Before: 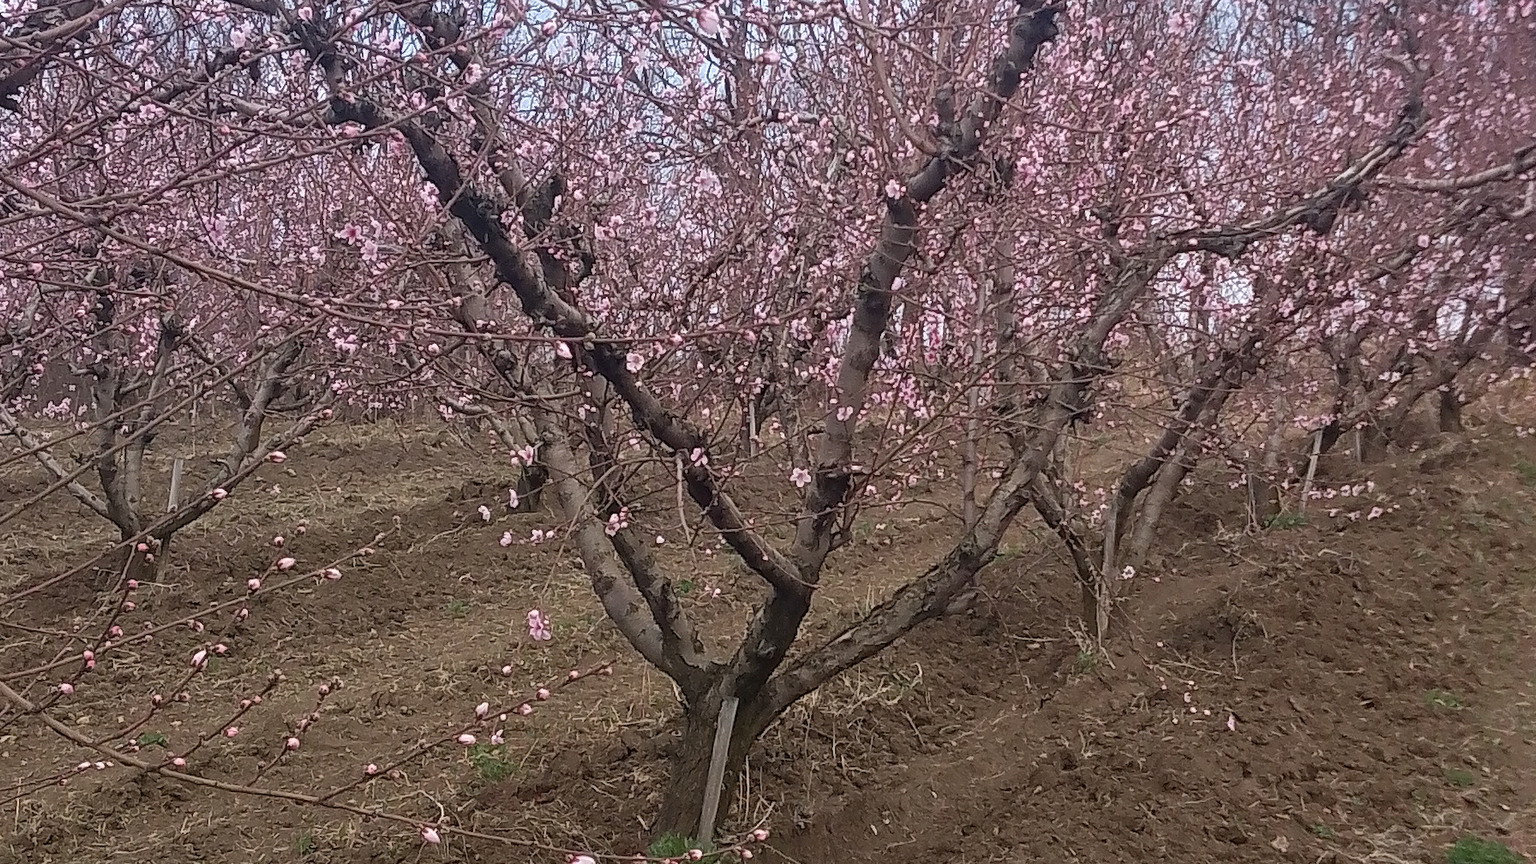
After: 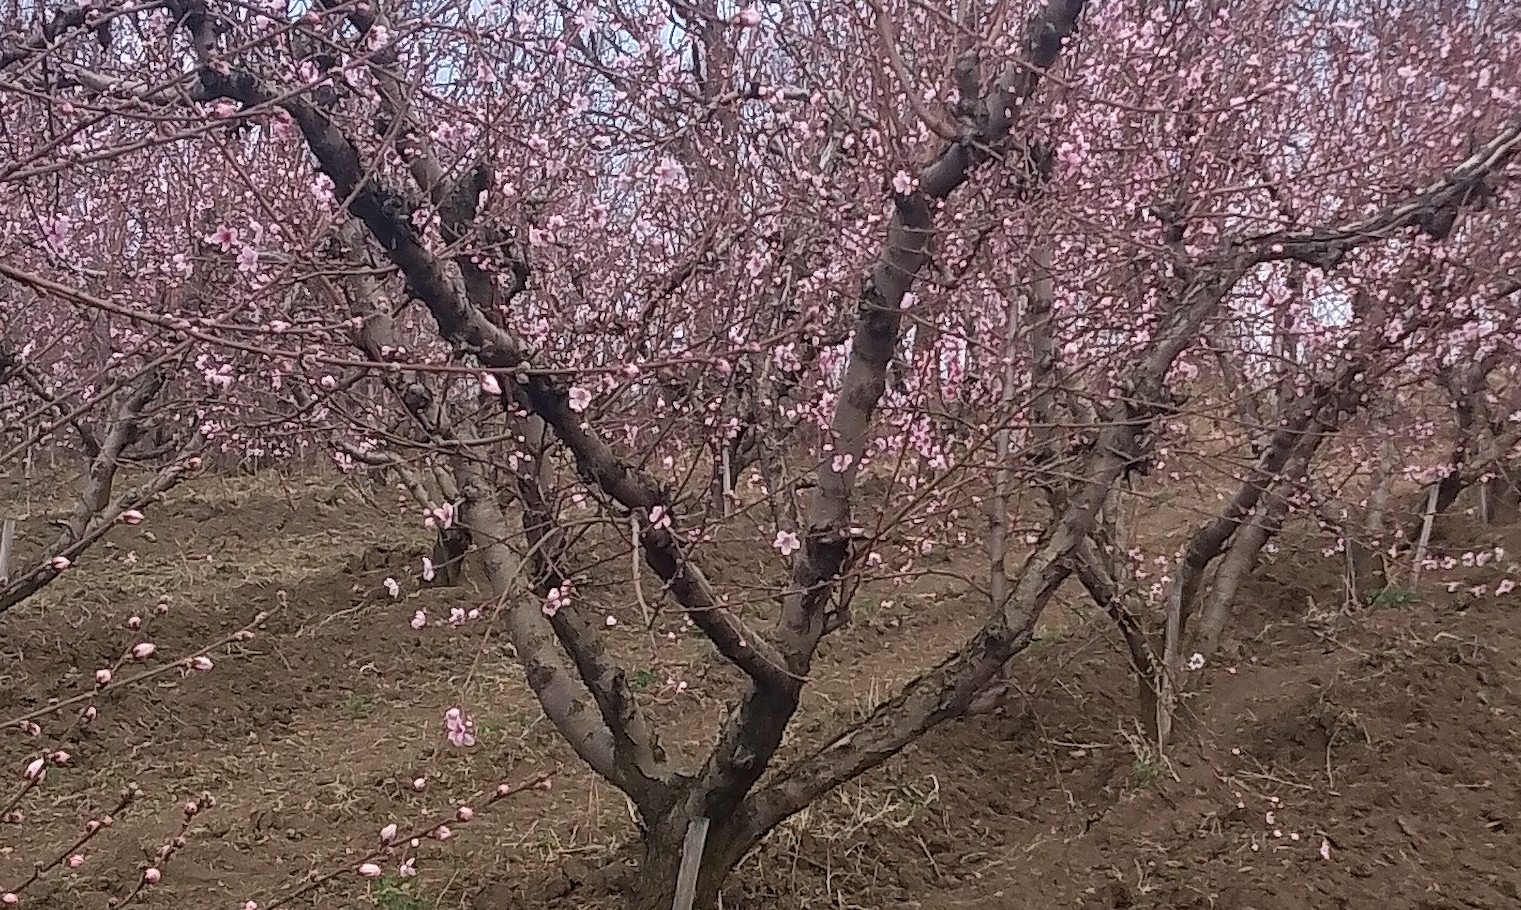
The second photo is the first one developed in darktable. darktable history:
crop: left 11.188%, top 5.045%, right 9.566%, bottom 10.688%
